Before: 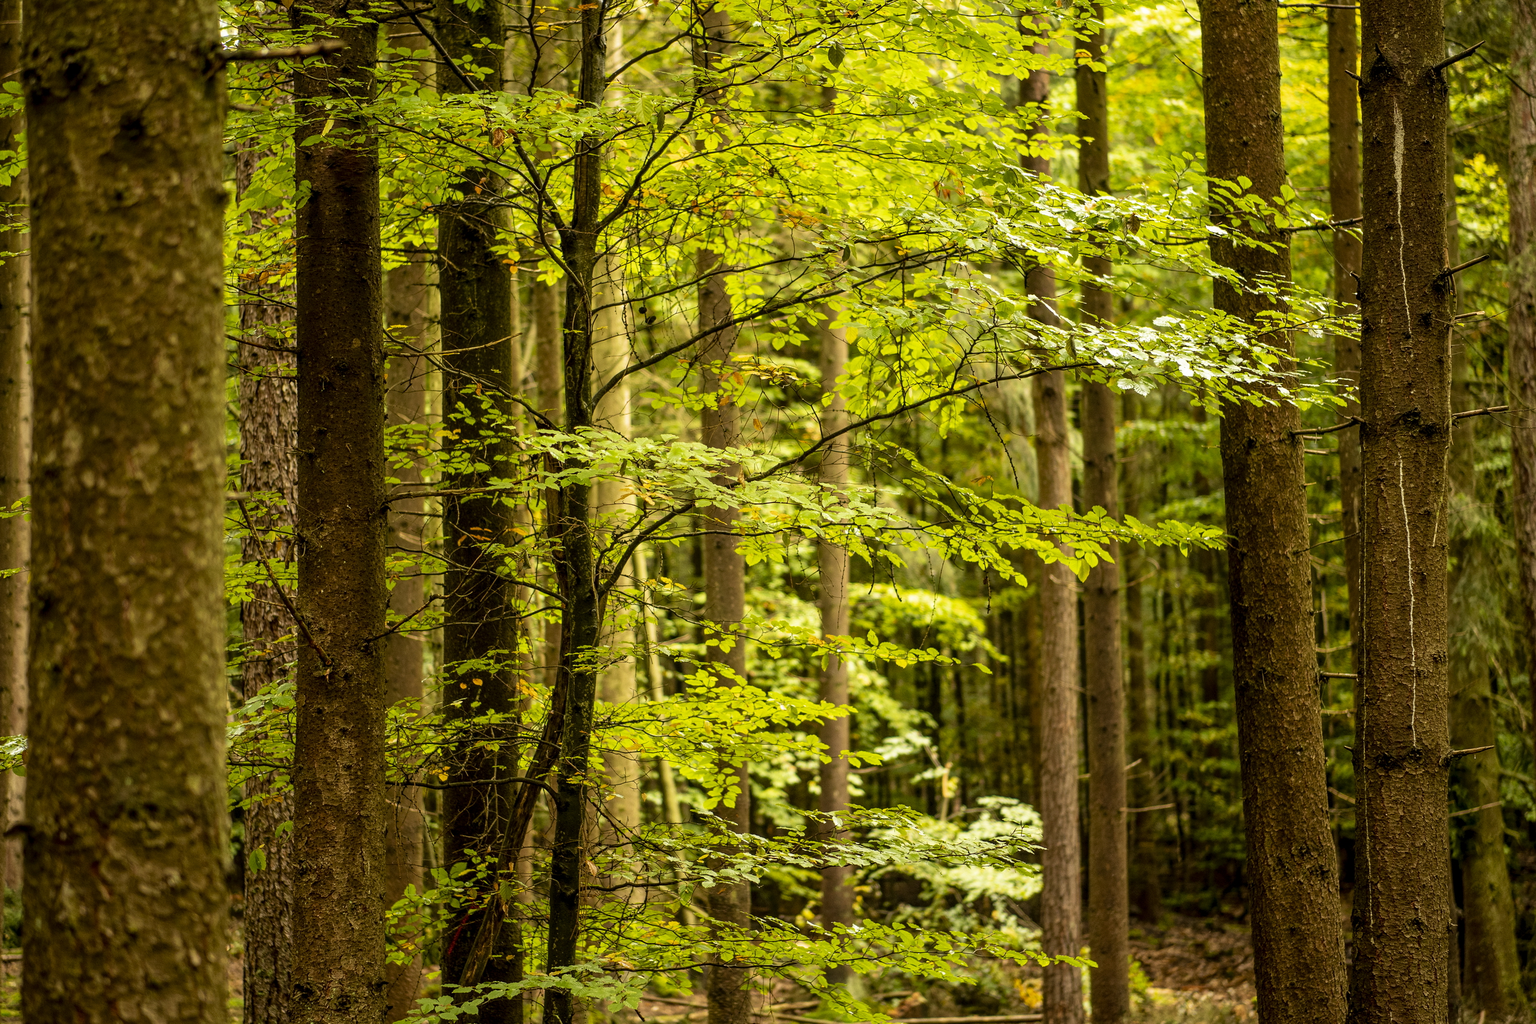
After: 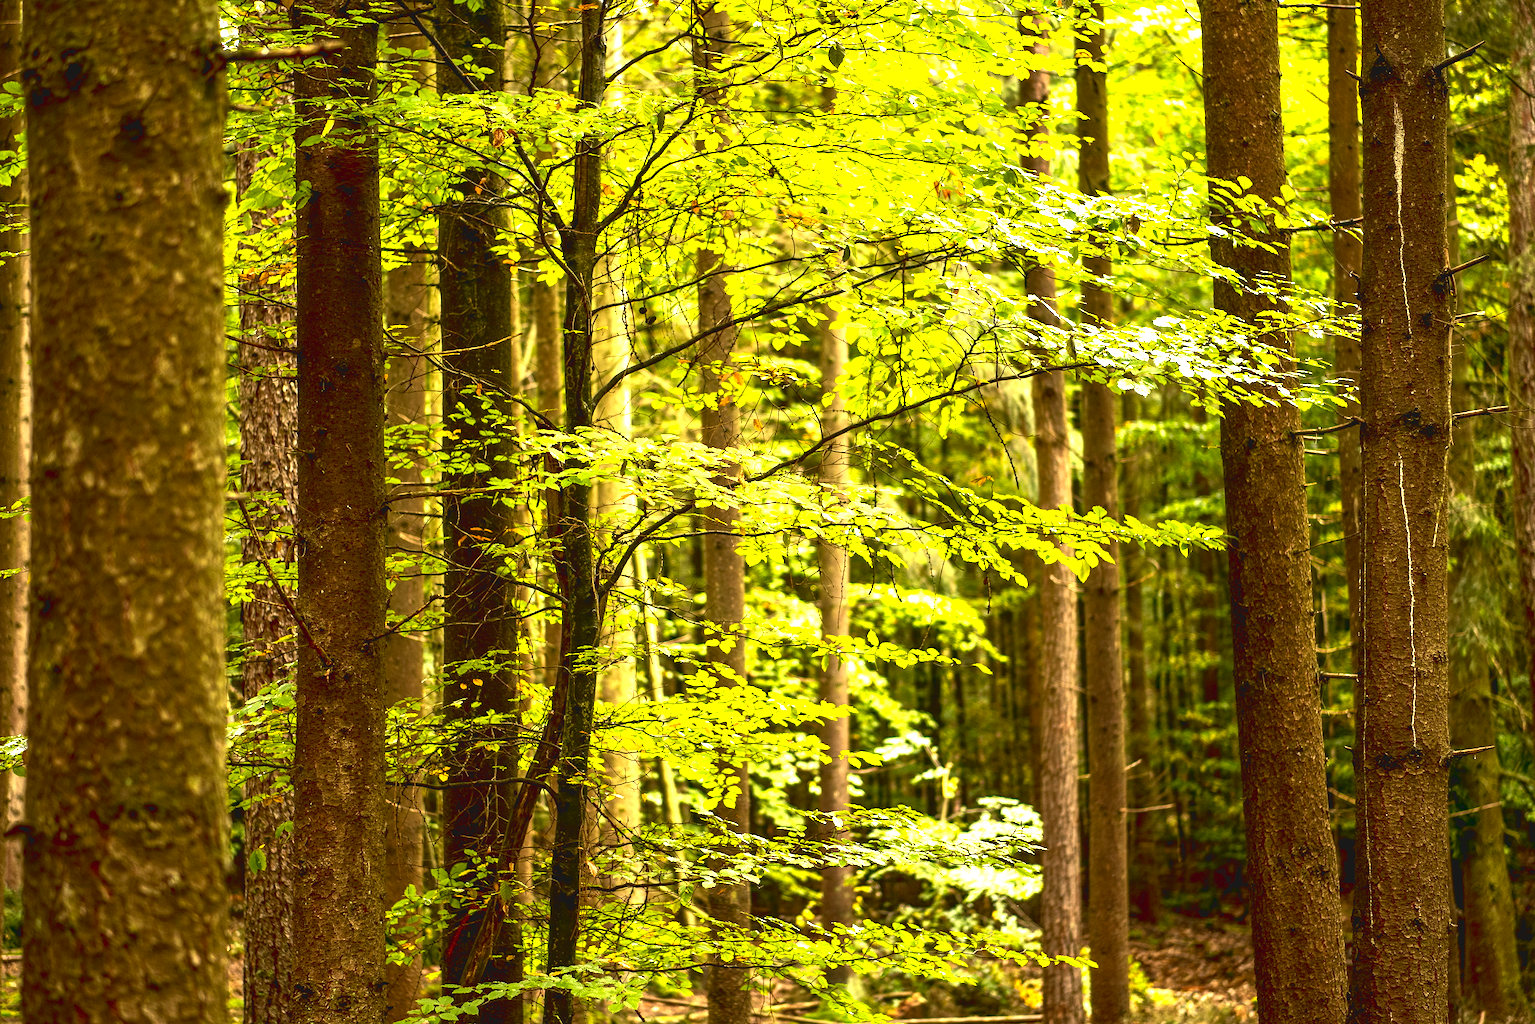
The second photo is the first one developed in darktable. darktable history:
tone curve: curves: ch0 [(0, 0.081) (0.483, 0.453) (0.881, 0.992)], color space Lab, linked channels, preserve colors none
exposure: black level correction 0, exposure 0.692 EV, compensate highlight preservation false
